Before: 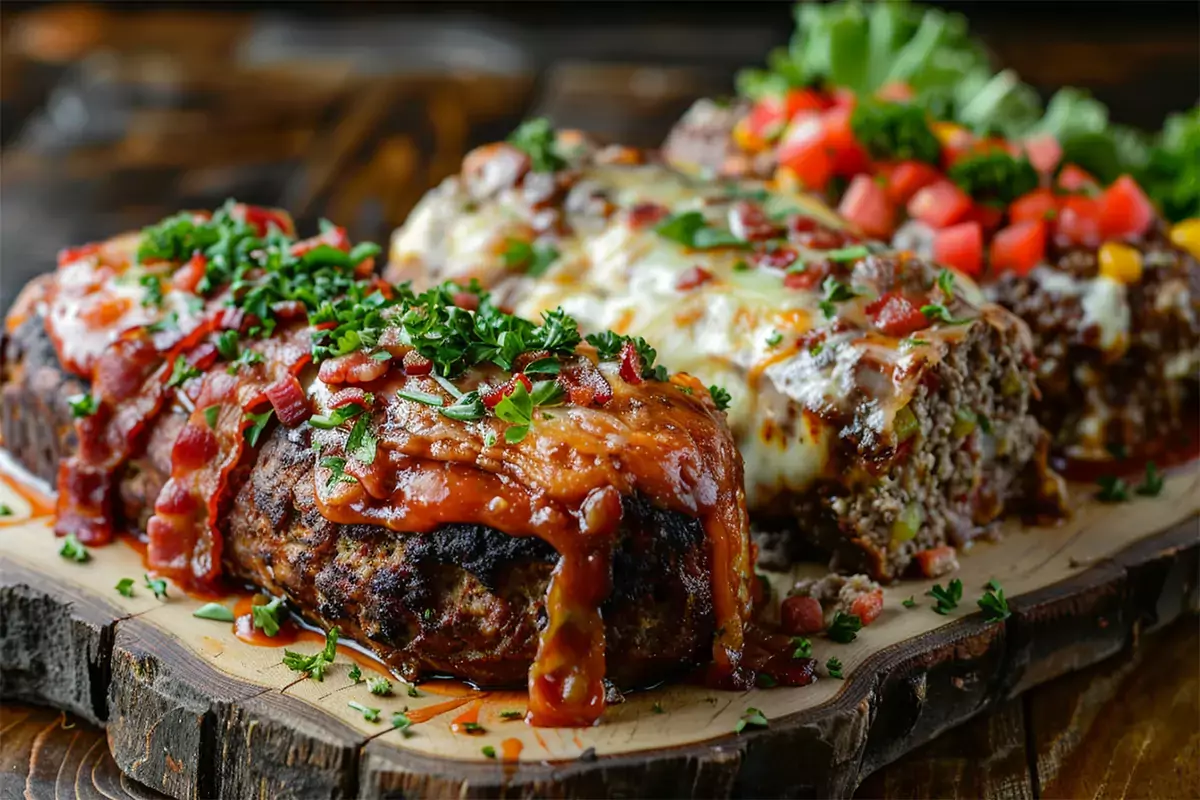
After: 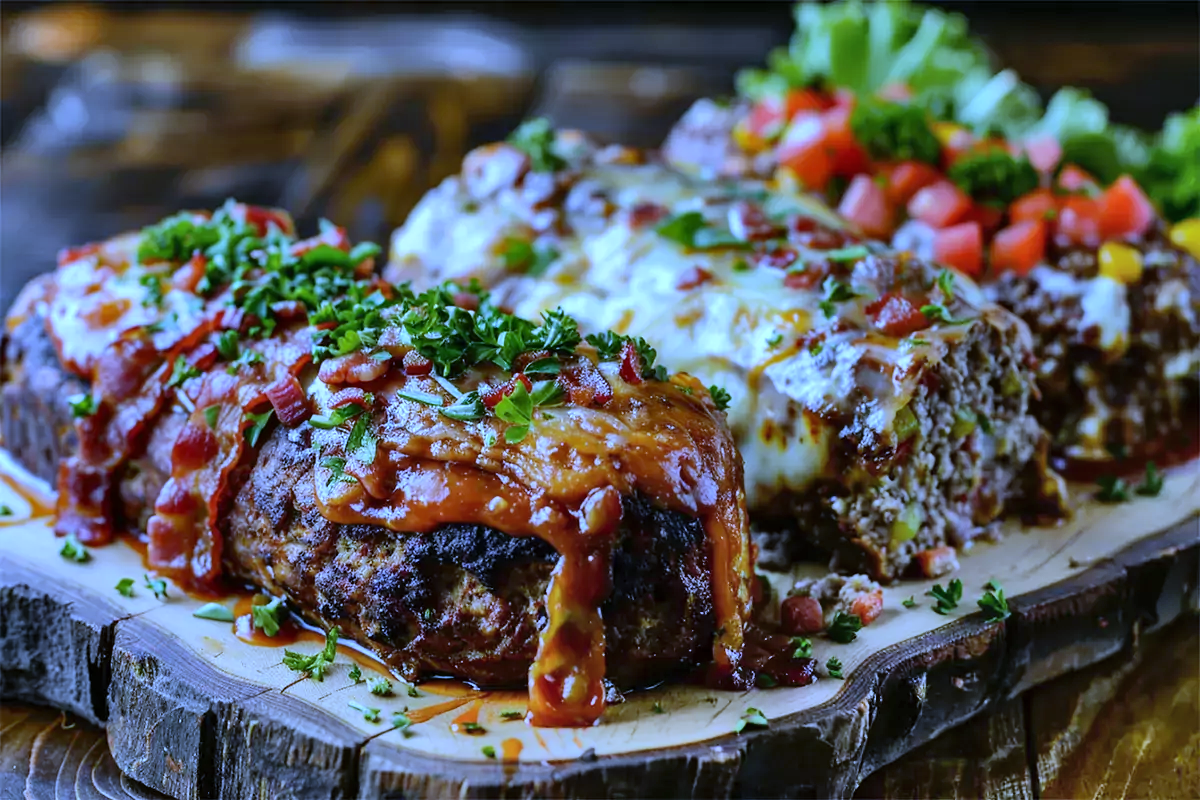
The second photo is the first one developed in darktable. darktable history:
shadows and highlights: shadows 60, soften with gaussian
white balance: red 0.766, blue 1.537
